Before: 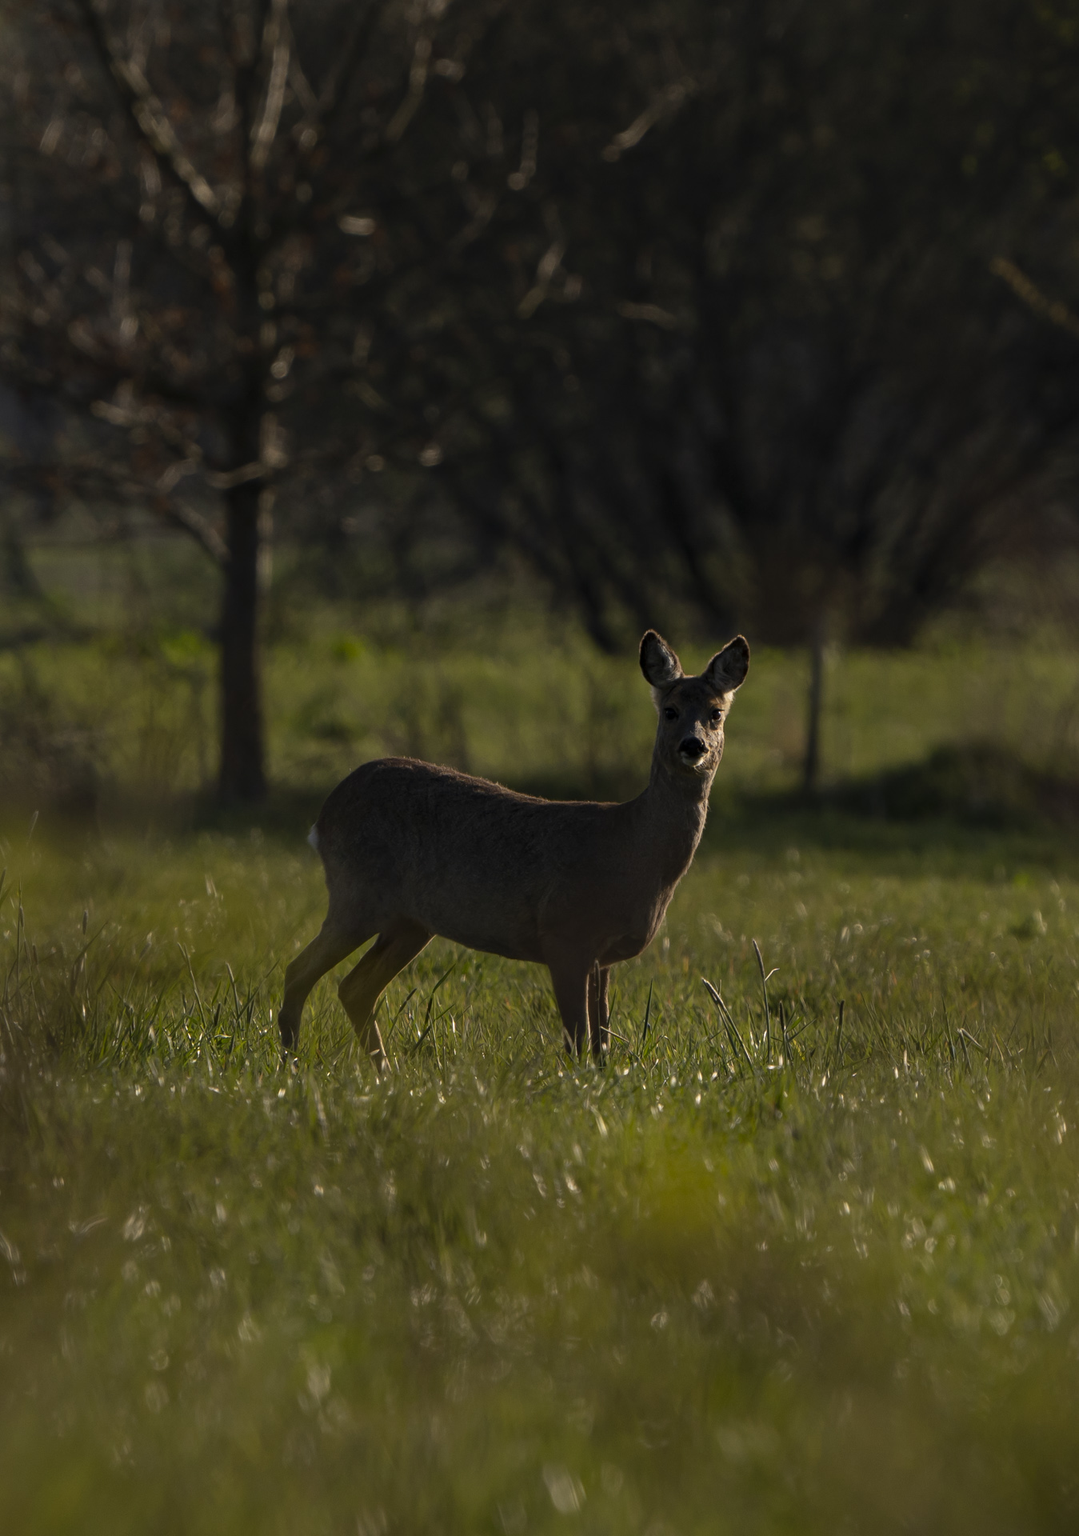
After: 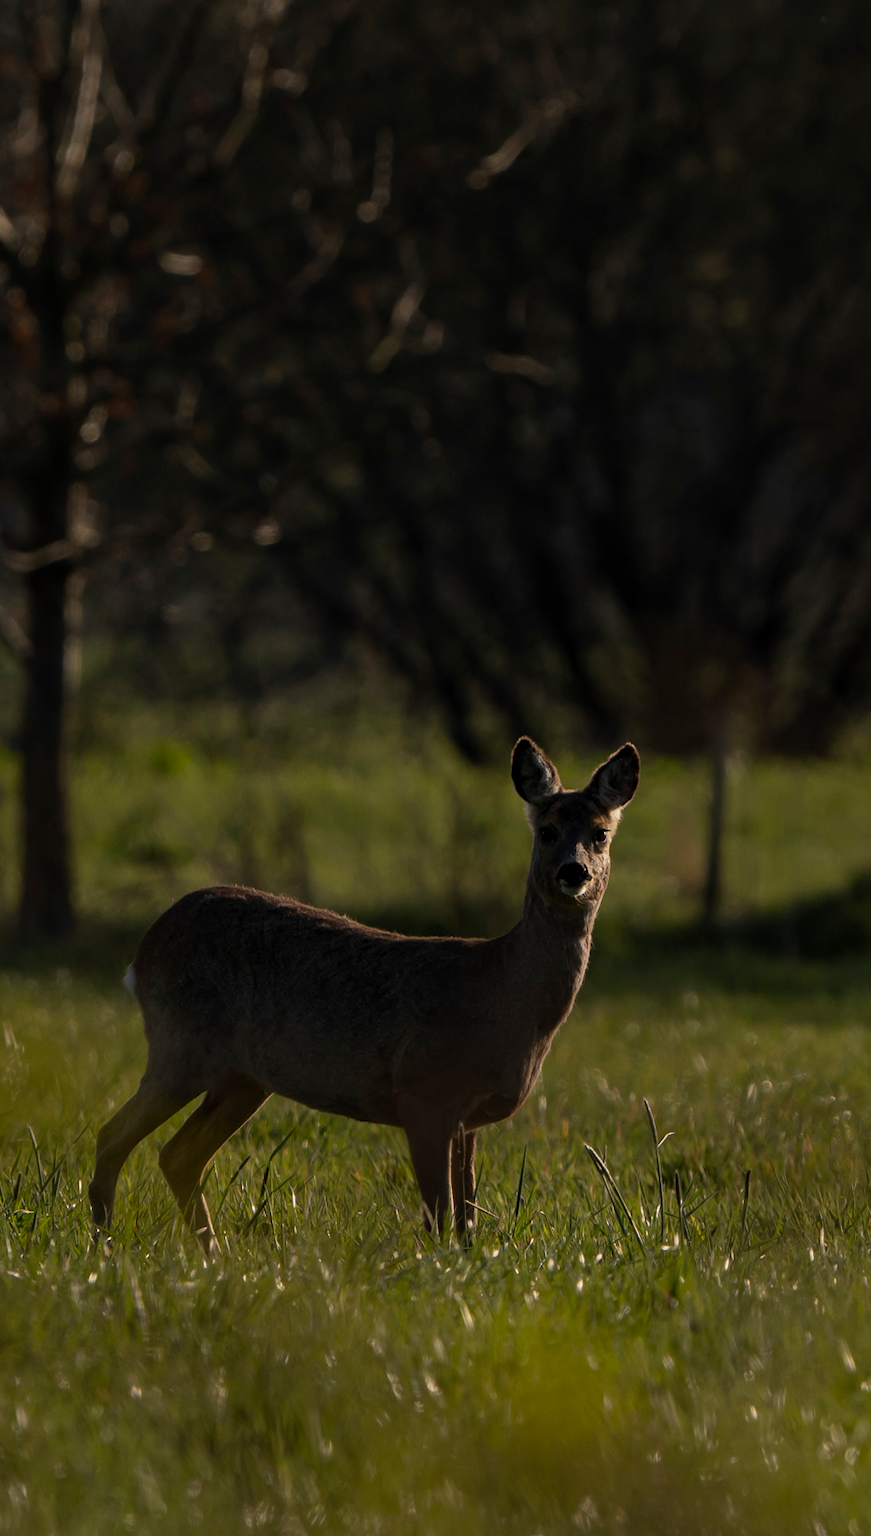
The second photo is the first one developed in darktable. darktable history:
exposure: black level correction 0.001, exposure -0.122 EV, compensate exposure bias true, compensate highlight preservation false
crop: left 18.787%, right 12.116%, bottom 14.461%
